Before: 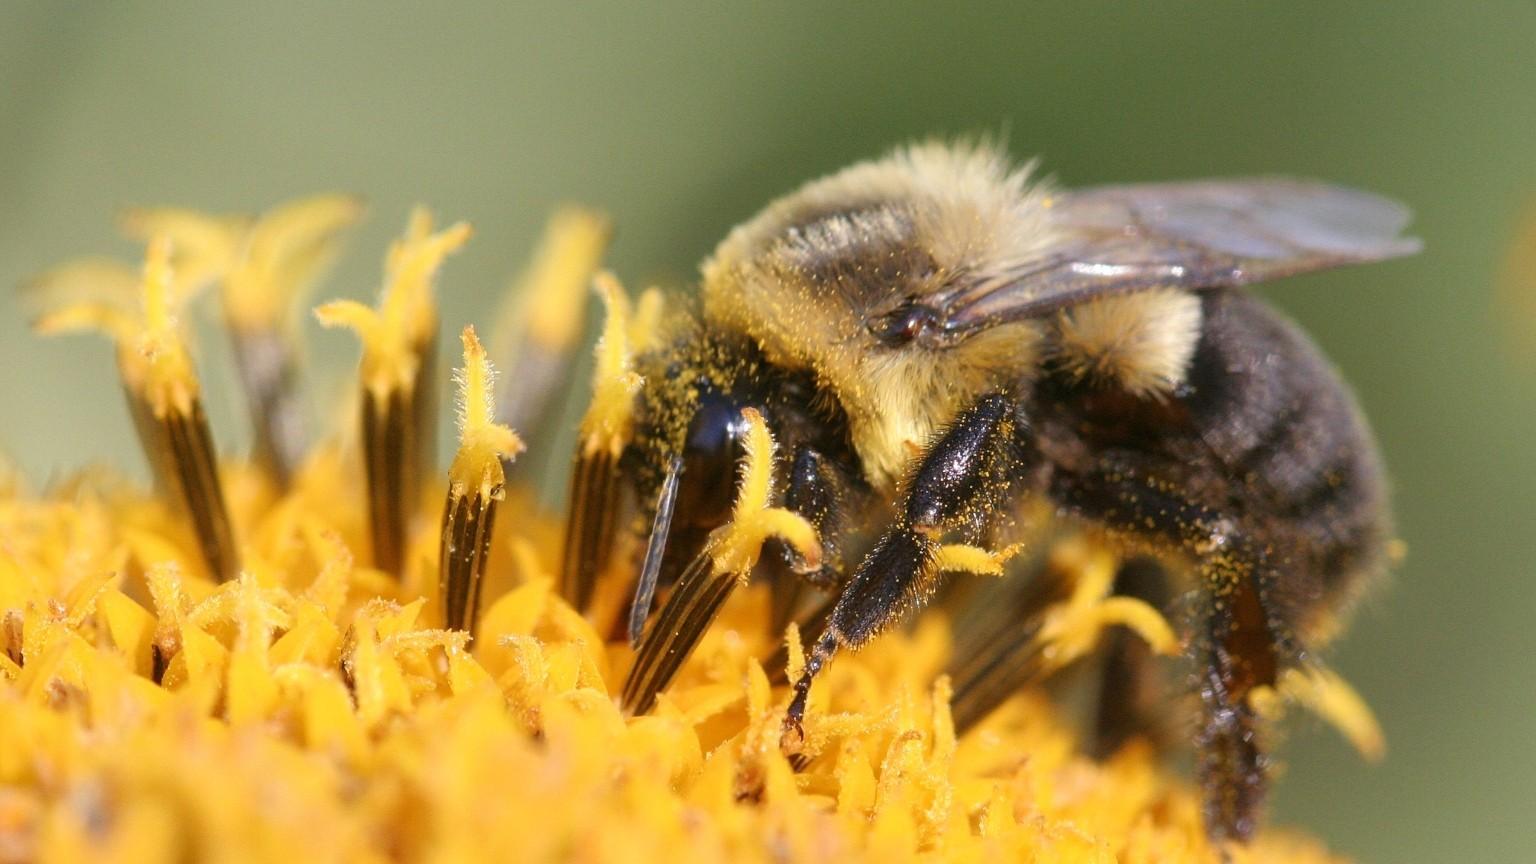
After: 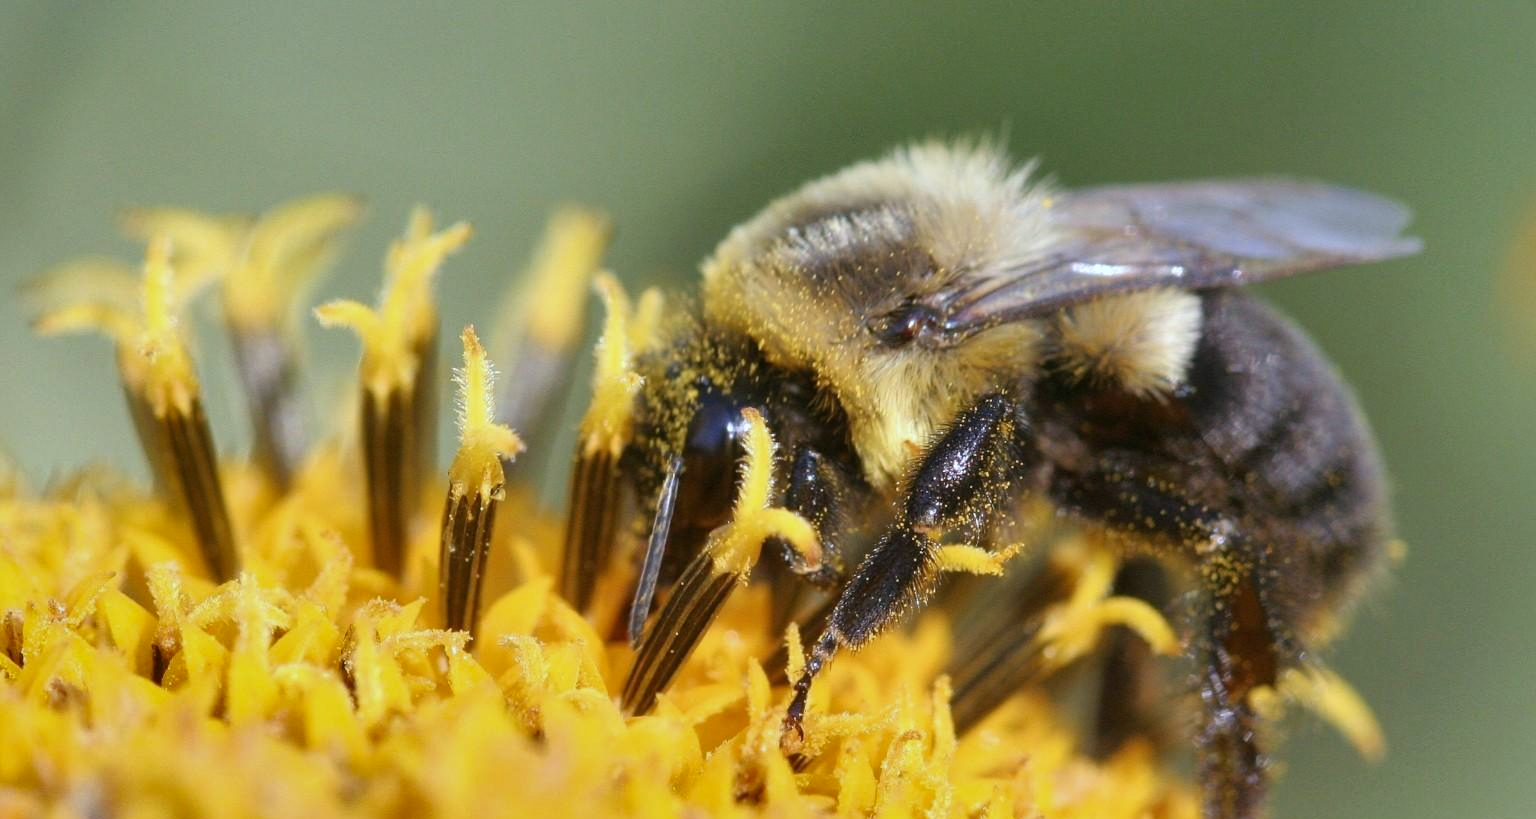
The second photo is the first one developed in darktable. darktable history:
shadows and highlights: shadows 12, white point adjustment 1.2, soften with gaussian
crop and rotate: top 0%, bottom 5.097%
white balance: red 0.924, blue 1.095
